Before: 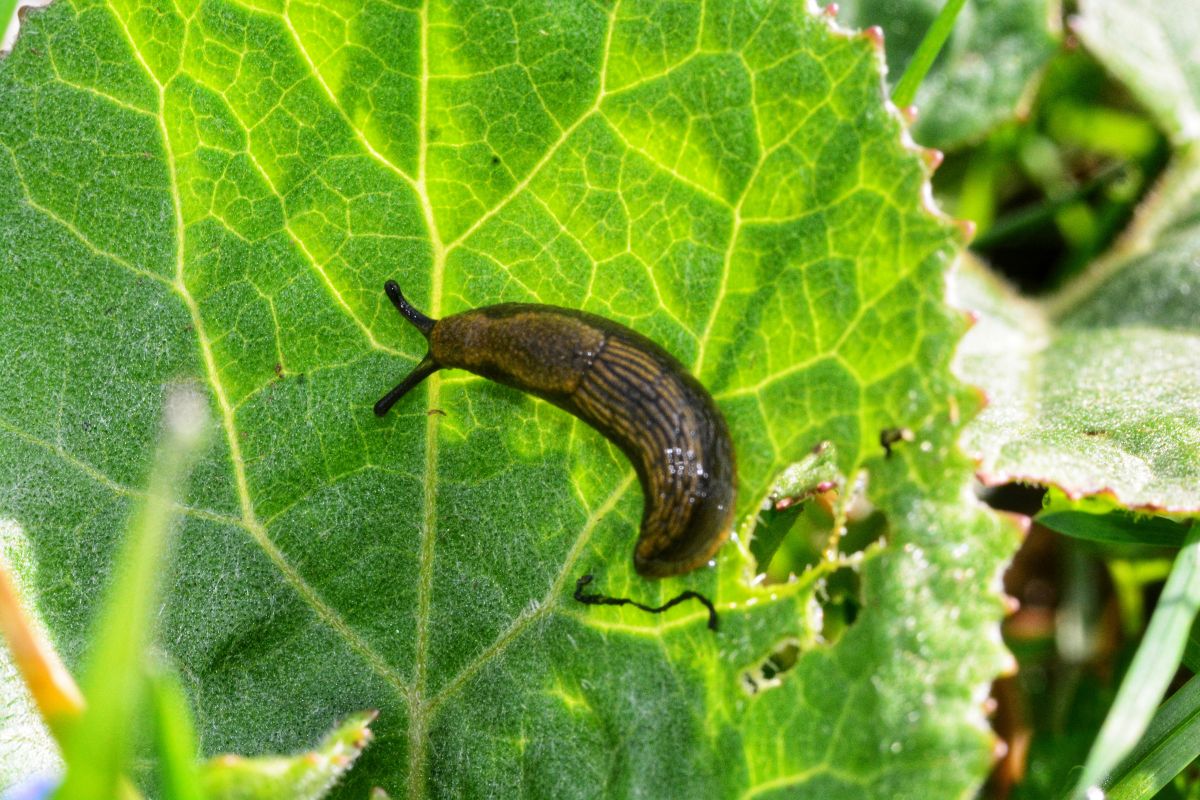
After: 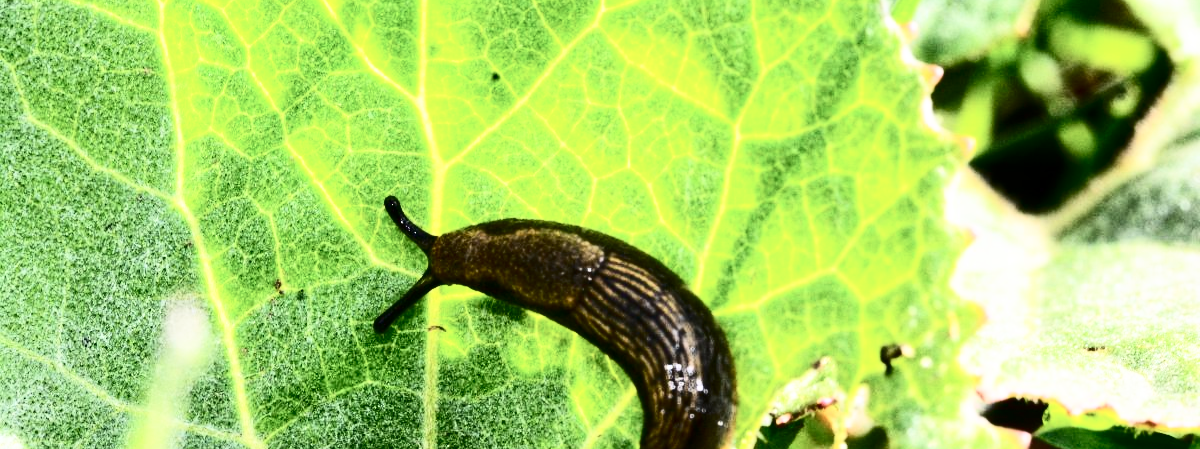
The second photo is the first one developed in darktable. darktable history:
crop and rotate: top 10.555%, bottom 33.305%
contrast brightness saturation: contrast 0.509, saturation -0.085
base curve: curves: ch0 [(0, 0) (0.666, 0.806) (1, 1)], preserve colors none
